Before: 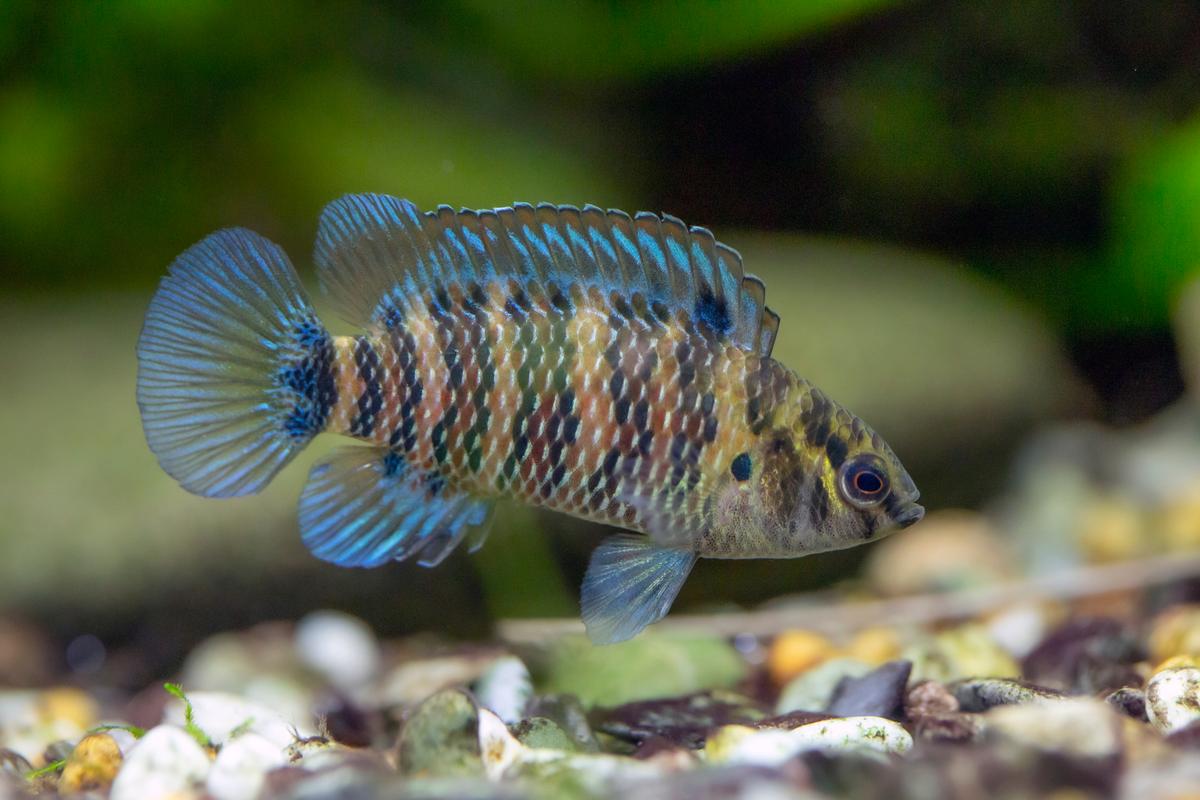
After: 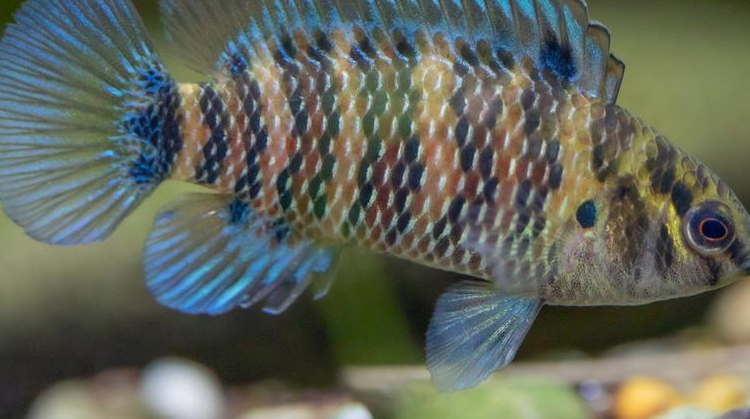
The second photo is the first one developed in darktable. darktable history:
crop: left 12.98%, top 31.63%, right 24.516%, bottom 15.914%
